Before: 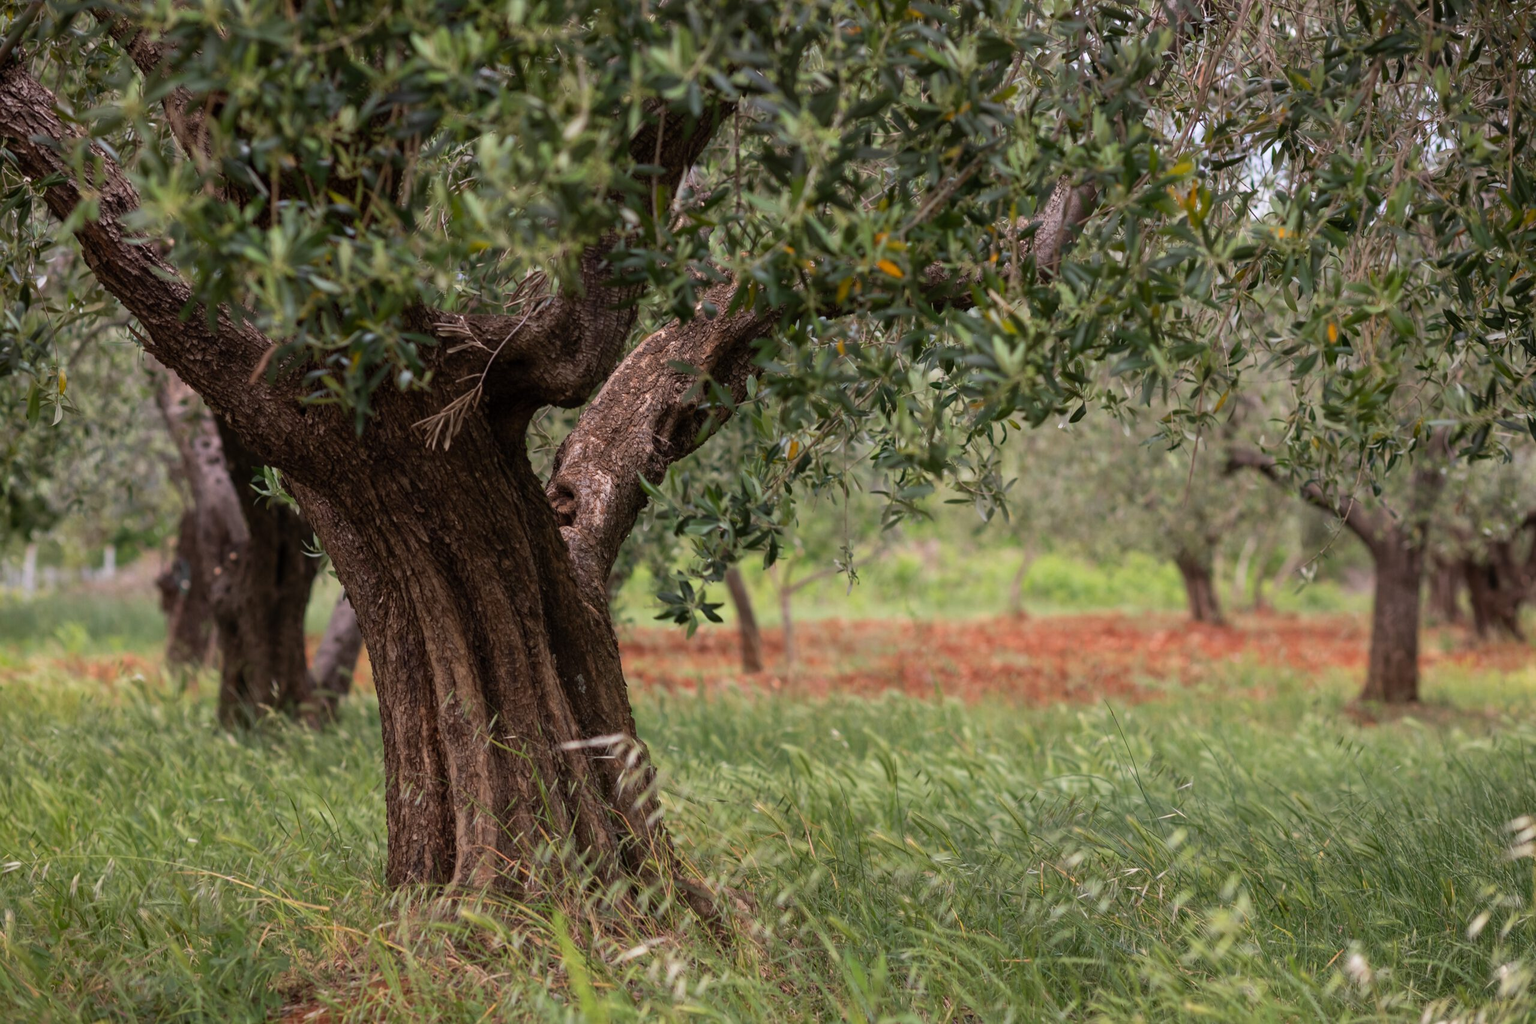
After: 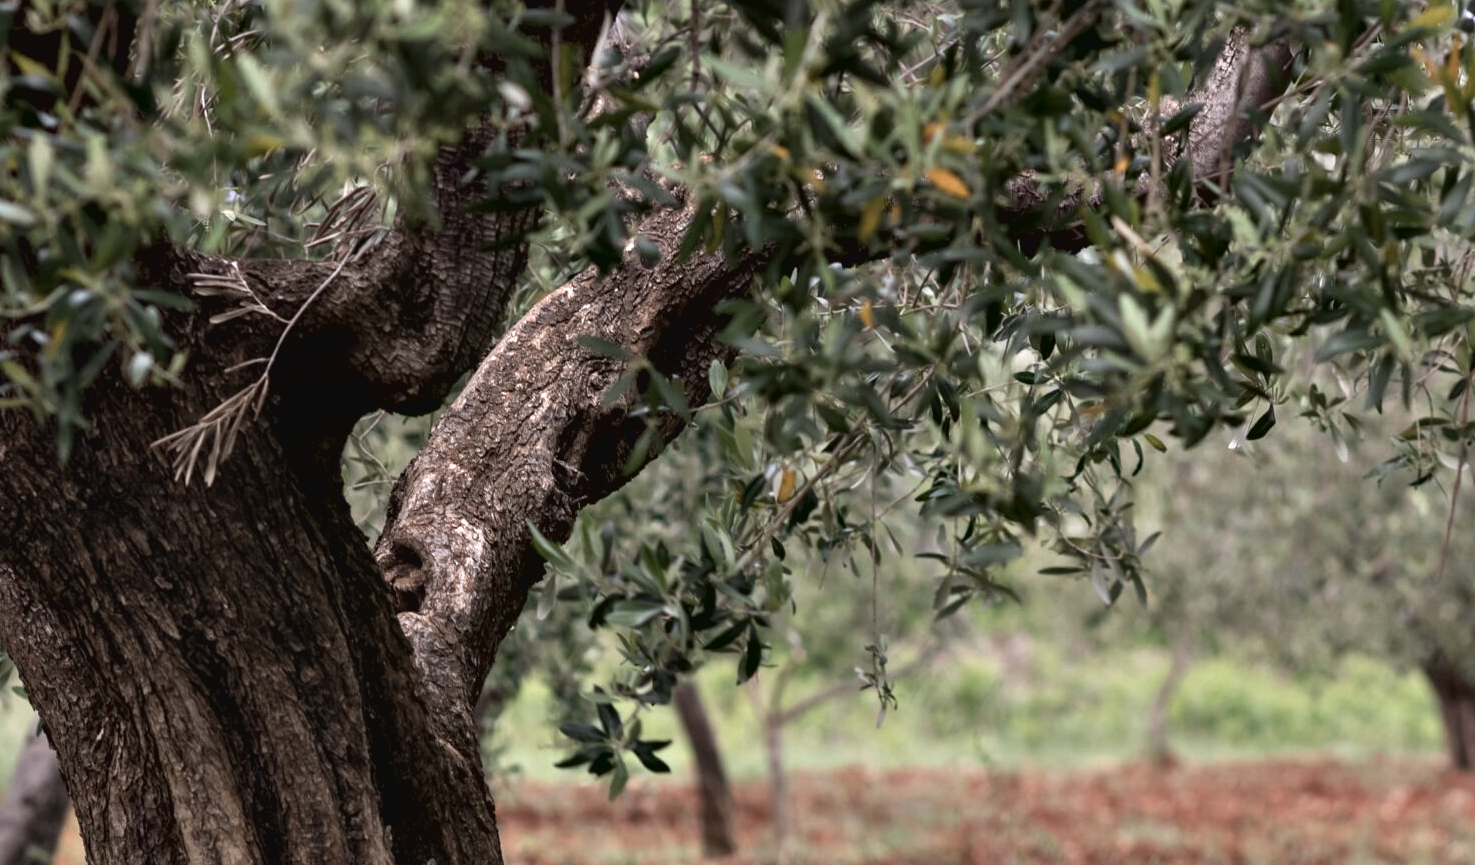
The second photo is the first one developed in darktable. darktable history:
contrast brightness saturation: contrast -0.059, saturation -0.394
contrast equalizer: y [[0.6 ×6], [0.55 ×6], [0 ×6], [0 ×6], [0 ×6]]
crop: left 20.9%, top 15.557%, right 21.461%, bottom 33.761%
